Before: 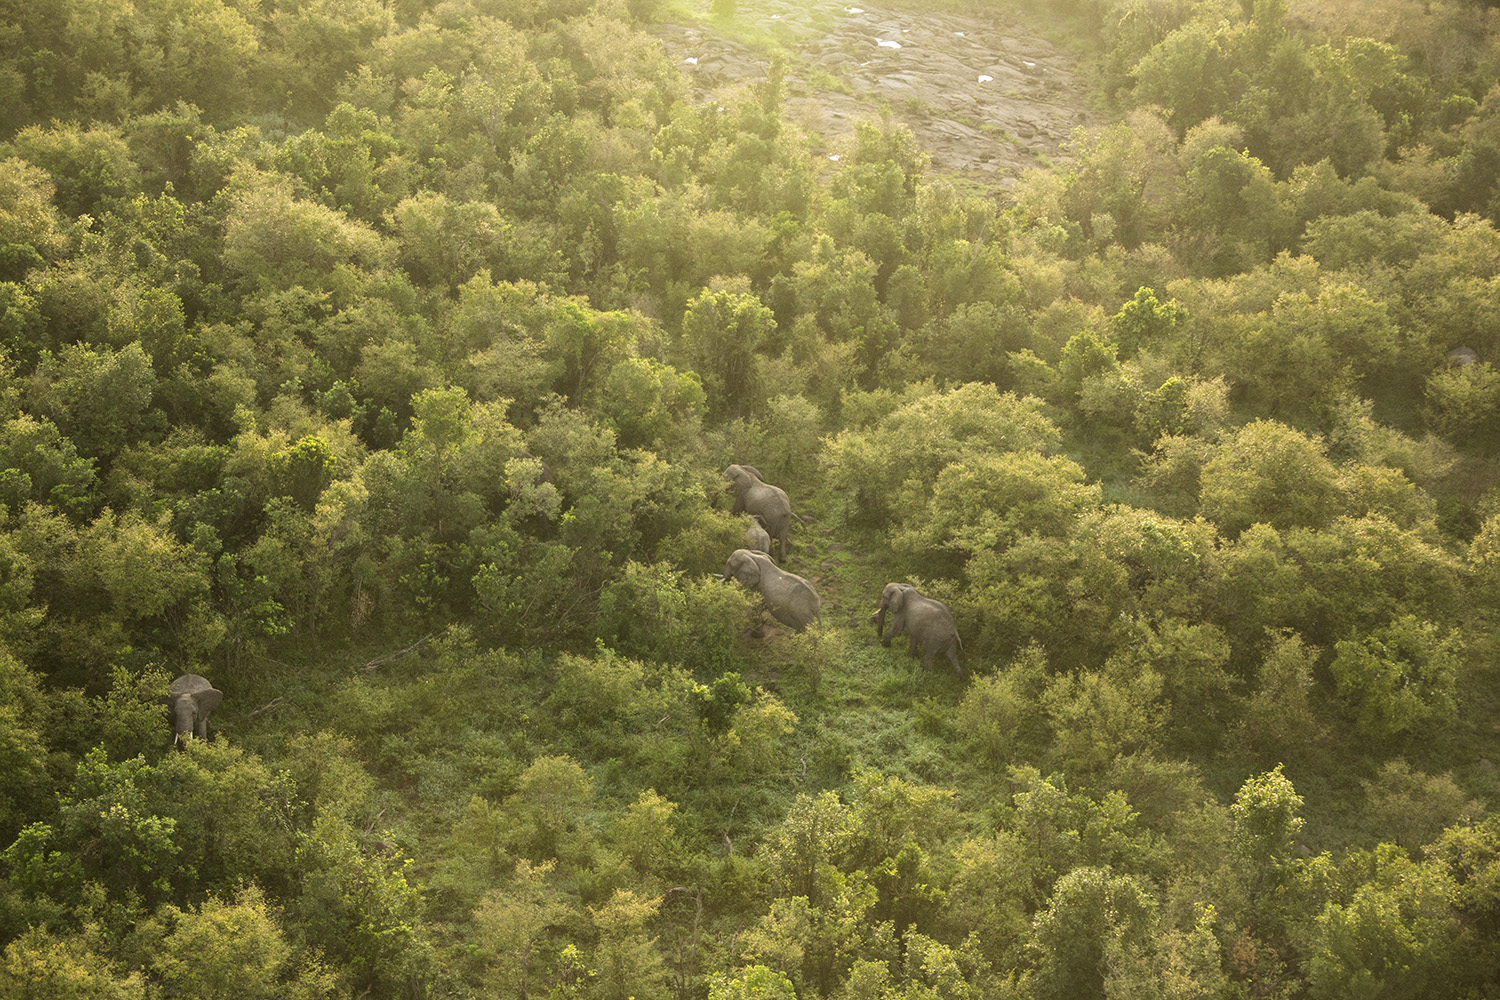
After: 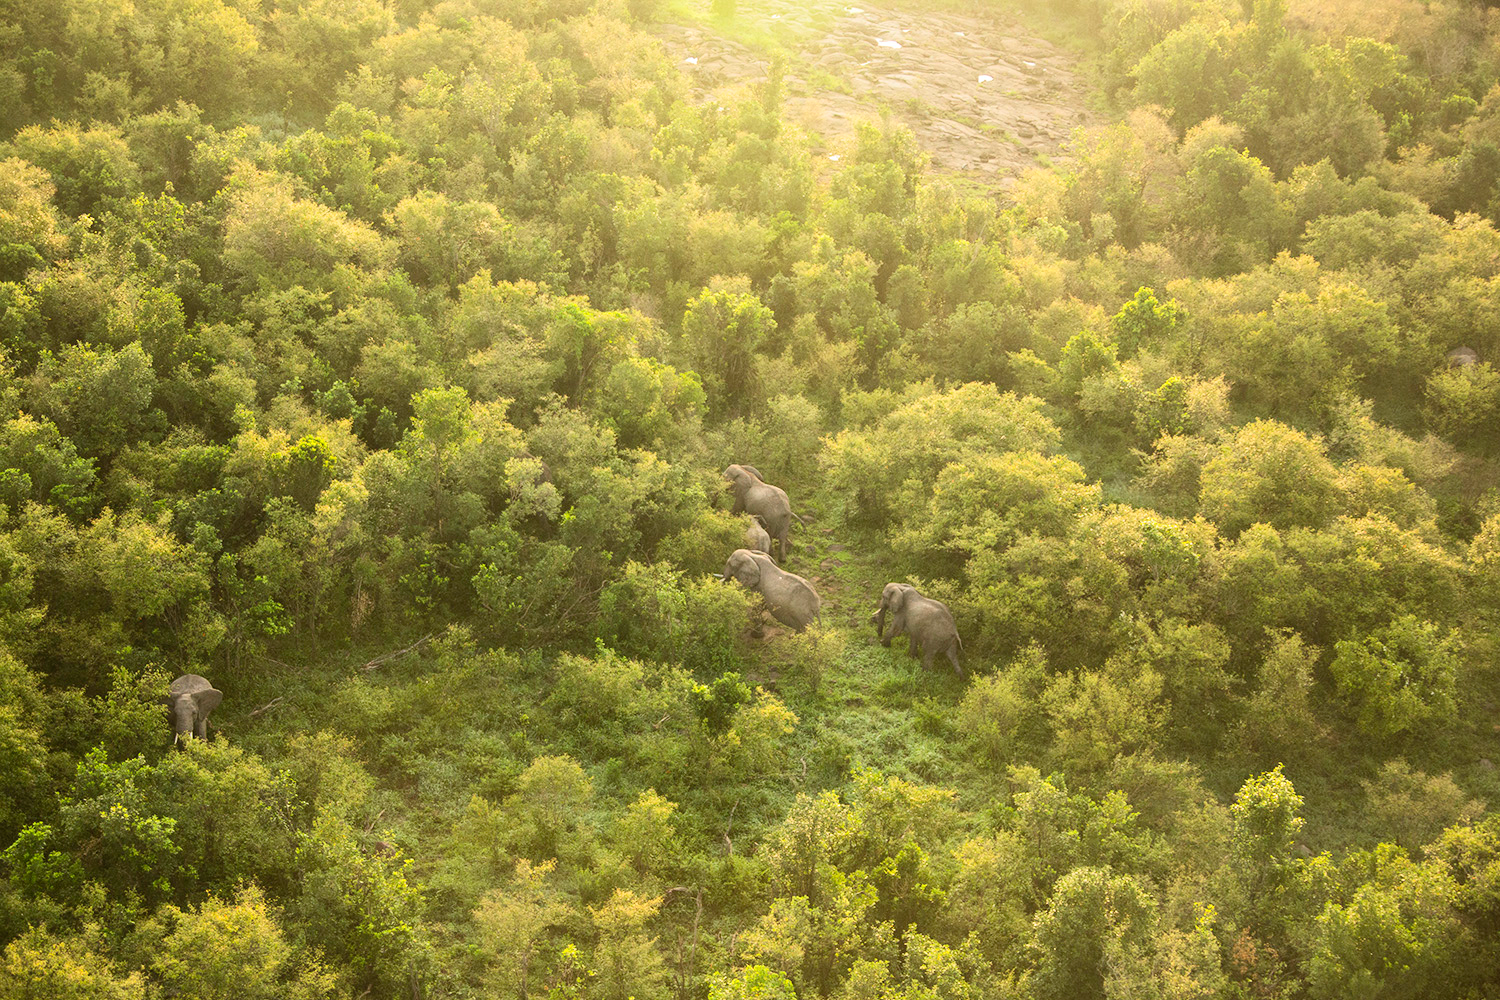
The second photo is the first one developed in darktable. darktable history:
contrast brightness saturation: contrast 0.2, brightness 0.168, saturation 0.222
